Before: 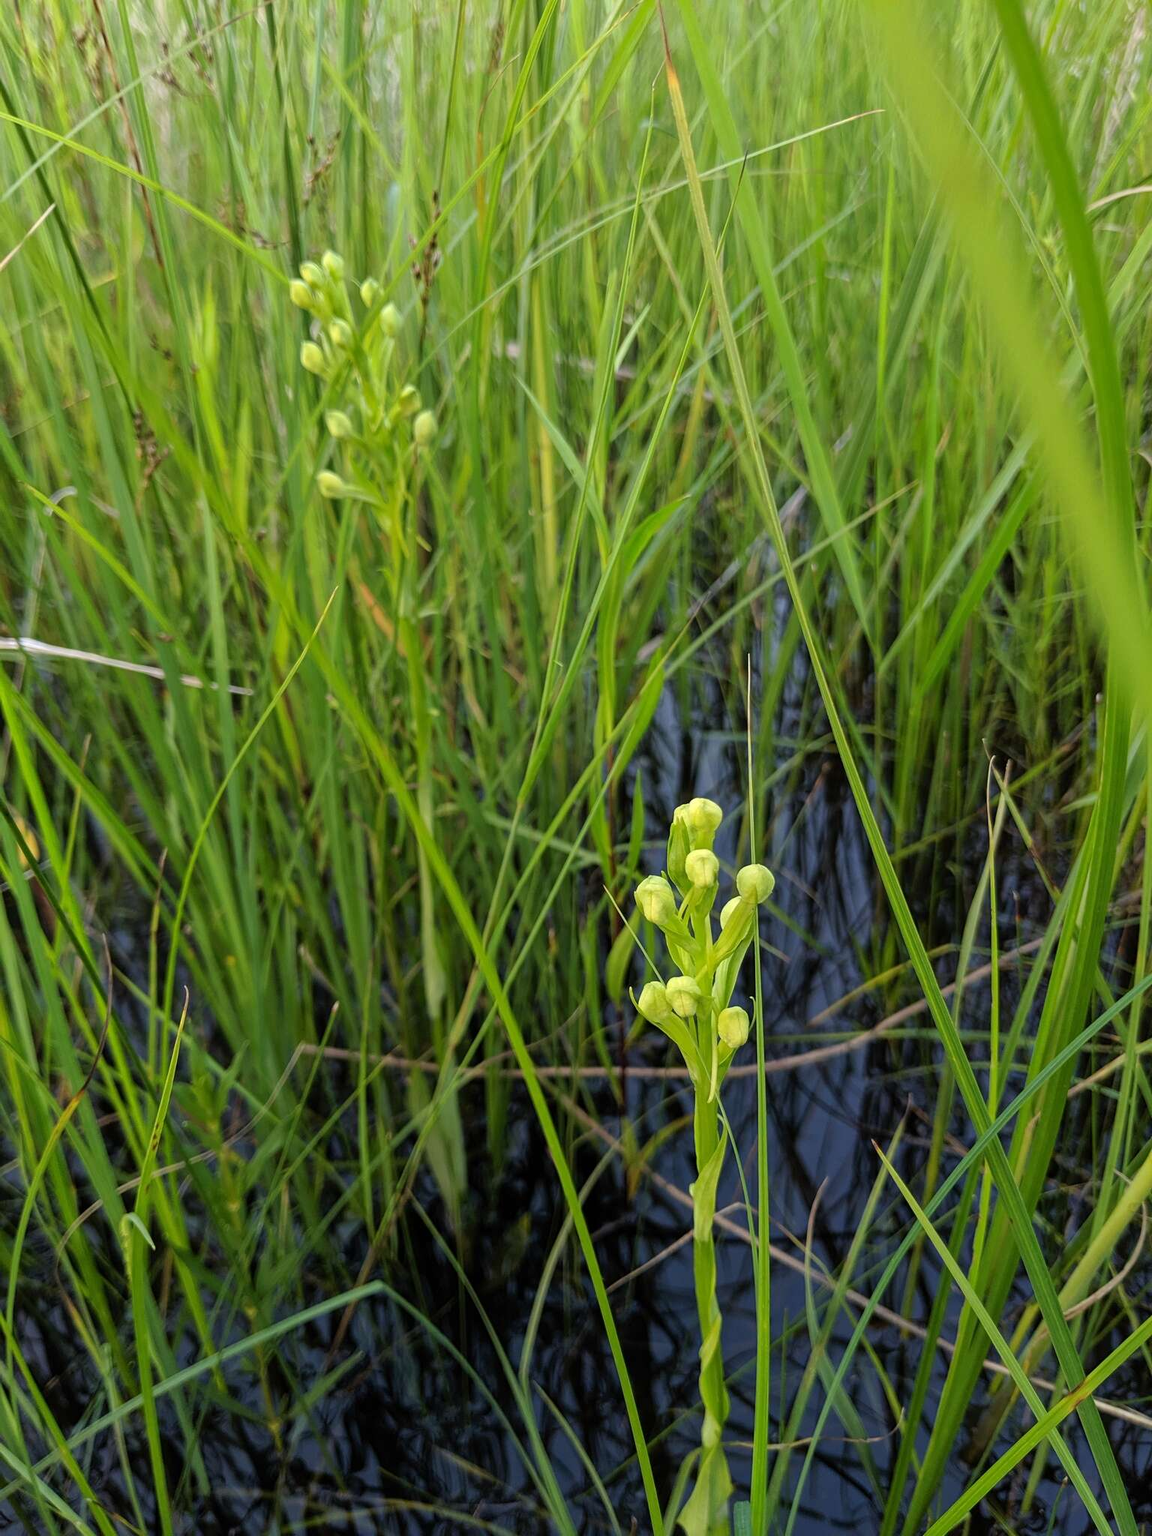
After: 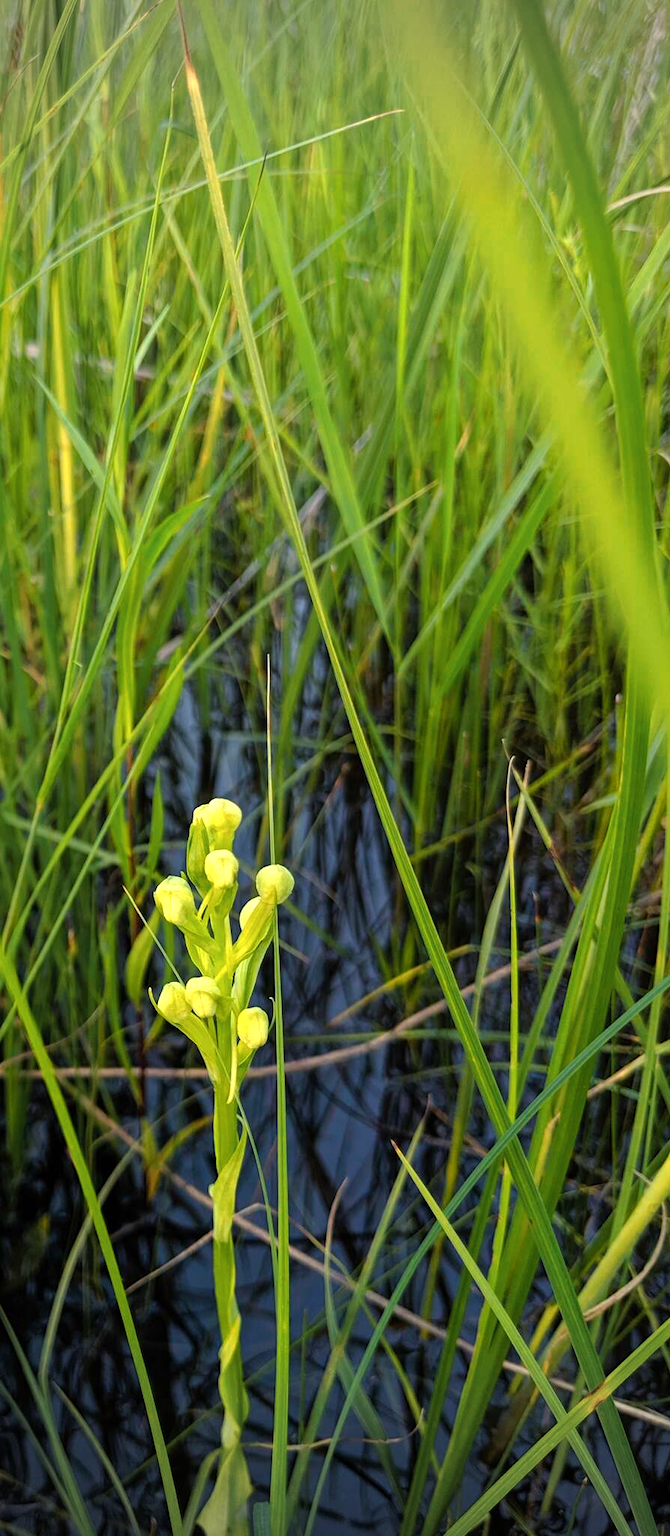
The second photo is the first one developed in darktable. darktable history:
vignetting: fall-off start 76.63%, fall-off radius 27.15%, brightness -0.419, saturation -0.299, width/height ratio 0.975
crop: left 41.768%
color zones: curves: ch0 [(0.018, 0.548) (0.197, 0.654) (0.425, 0.447) (0.605, 0.658) (0.732, 0.579)]; ch1 [(0.105, 0.531) (0.224, 0.531) (0.386, 0.39) (0.618, 0.456) (0.732, 0.456) (0.956, 0.421)]; ch2 [(0.039, 0.583) (0.215, 0.465) (0.399, 0.544) (0.465, 0.548) (0.614, 0.447) (0.724, 0.43) (0.882, 0.623) (0.956, 0.632)]
color balance rgb: linear chroma grading › global chroma 14.972%, perceptual saturation grading › global saturation 0.163%, global vibrance 20%
